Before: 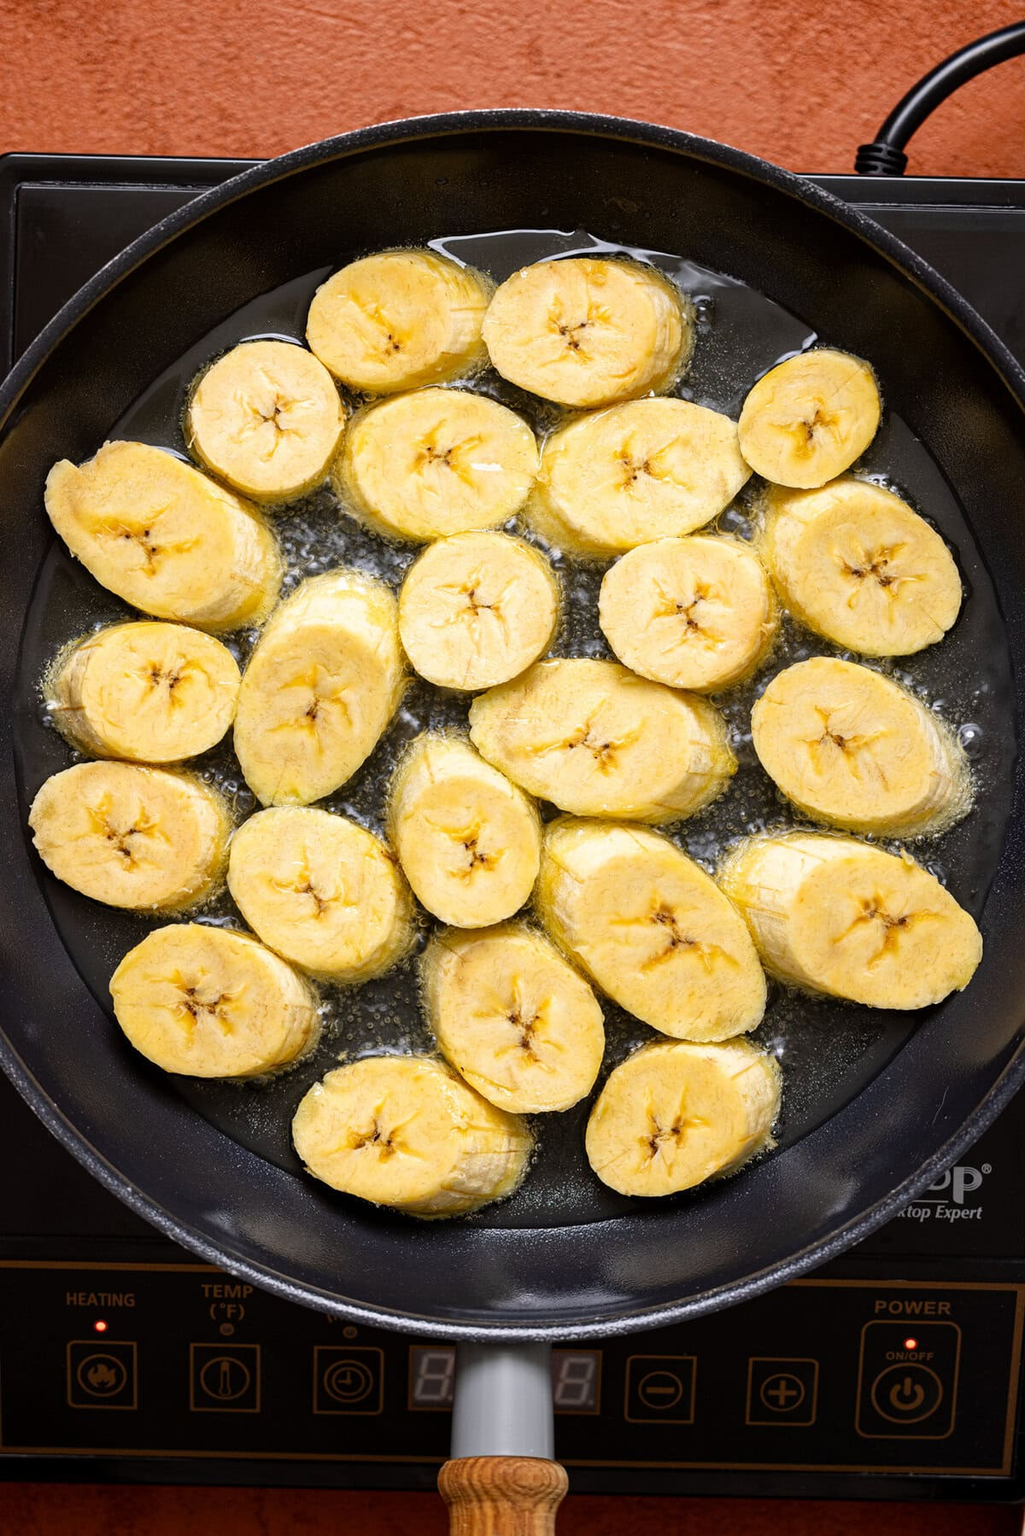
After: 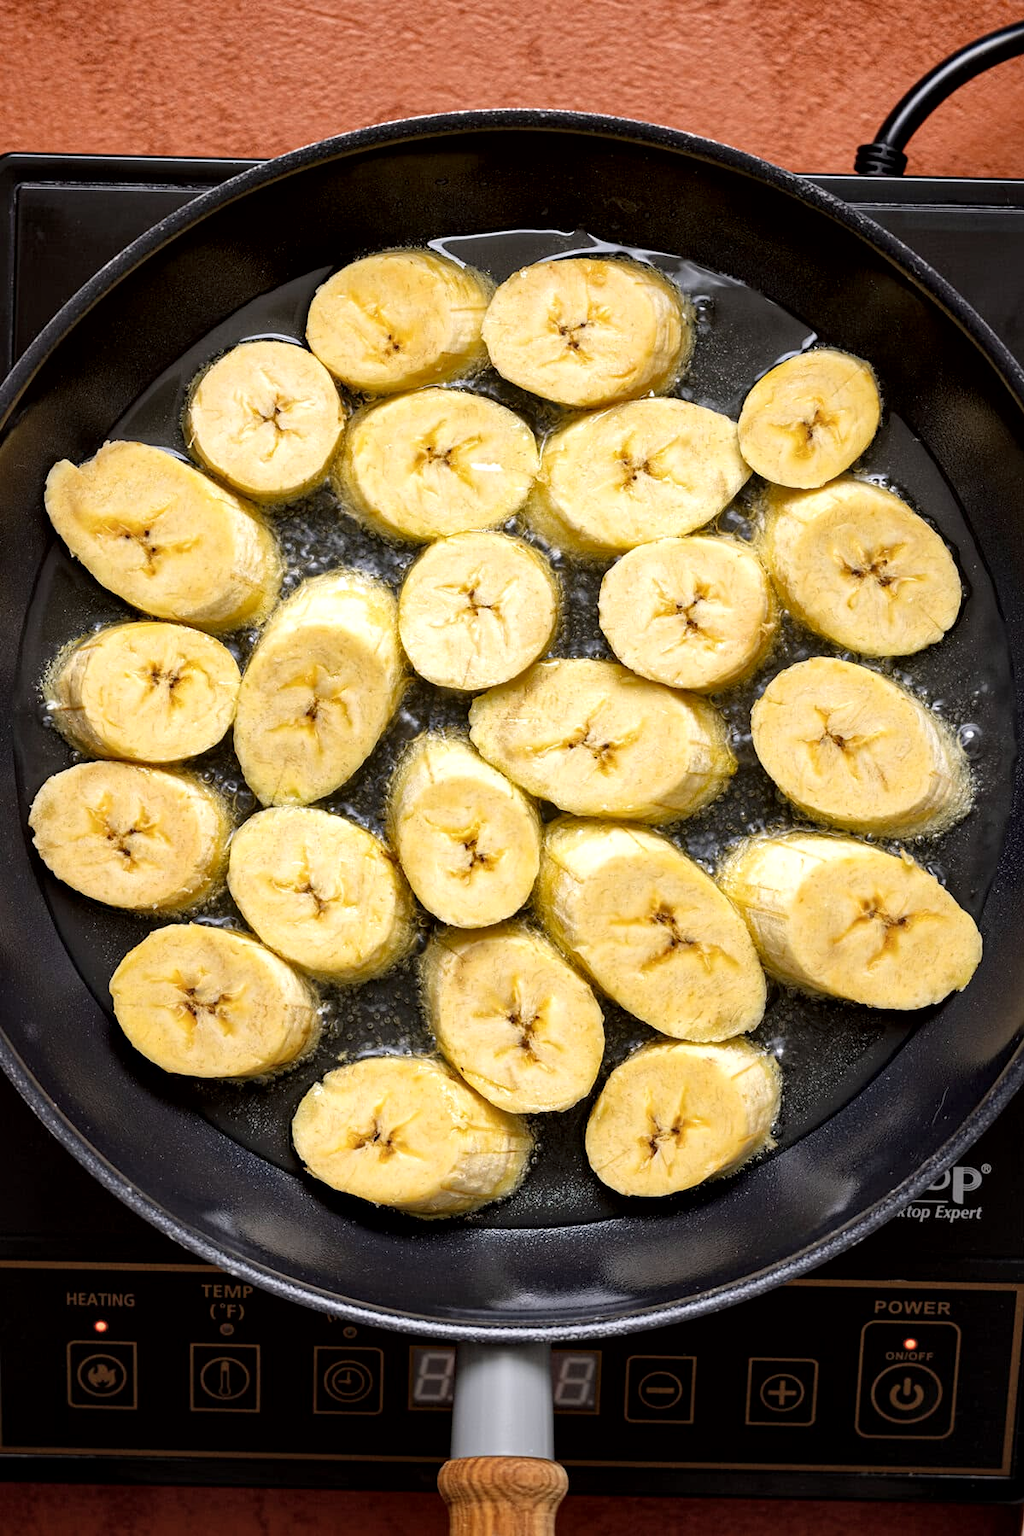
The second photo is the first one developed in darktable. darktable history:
contrast brightness saturation: saturation -0.05
local contrast: mode bilateral grid, contrast 100, coarseness 100, detail 165%, midtone range 0.2
